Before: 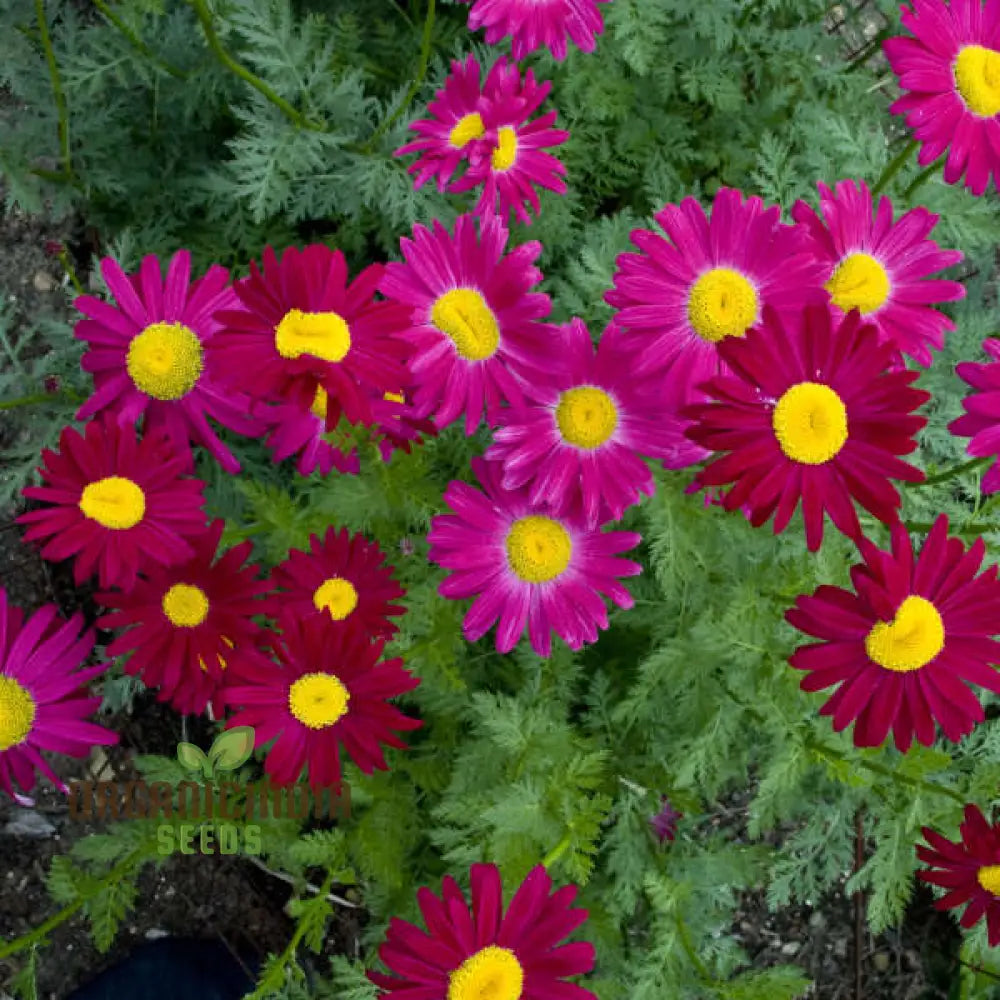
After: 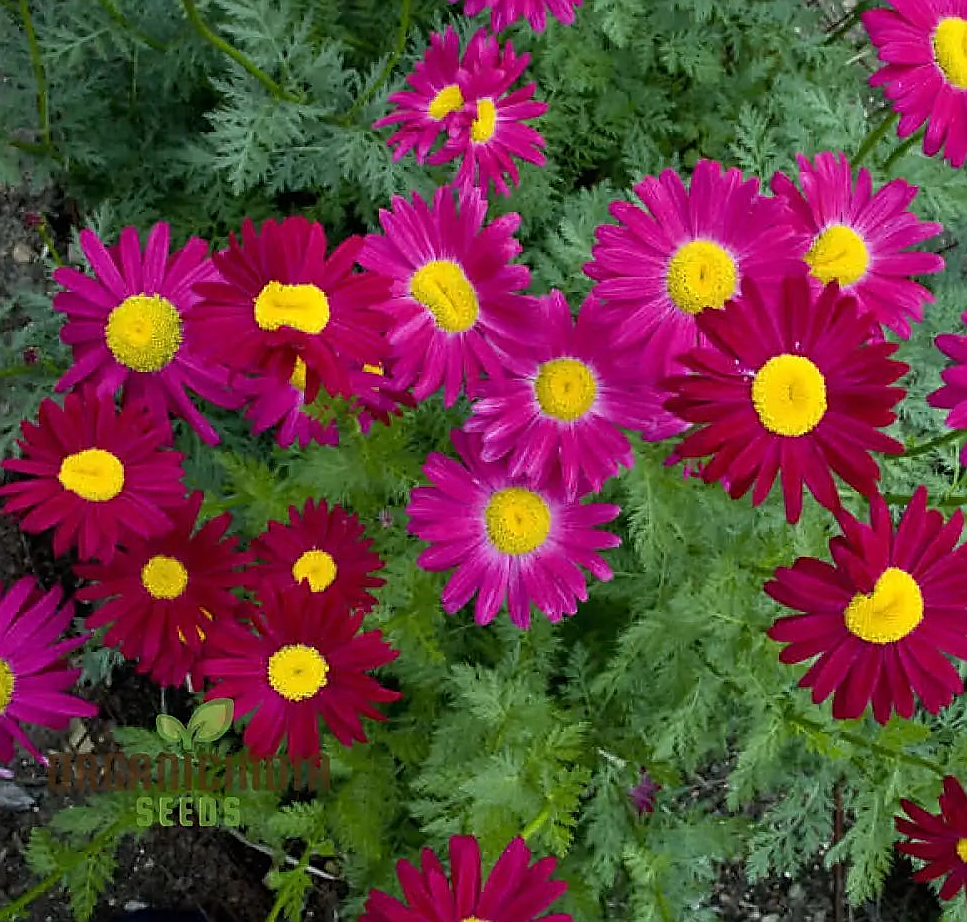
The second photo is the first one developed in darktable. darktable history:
crop: left 2.149%, top 2.863%, right 1.074%, bottom 4.884%
sharpen: radius 1.347, amount 1.242, threshold 0.767
